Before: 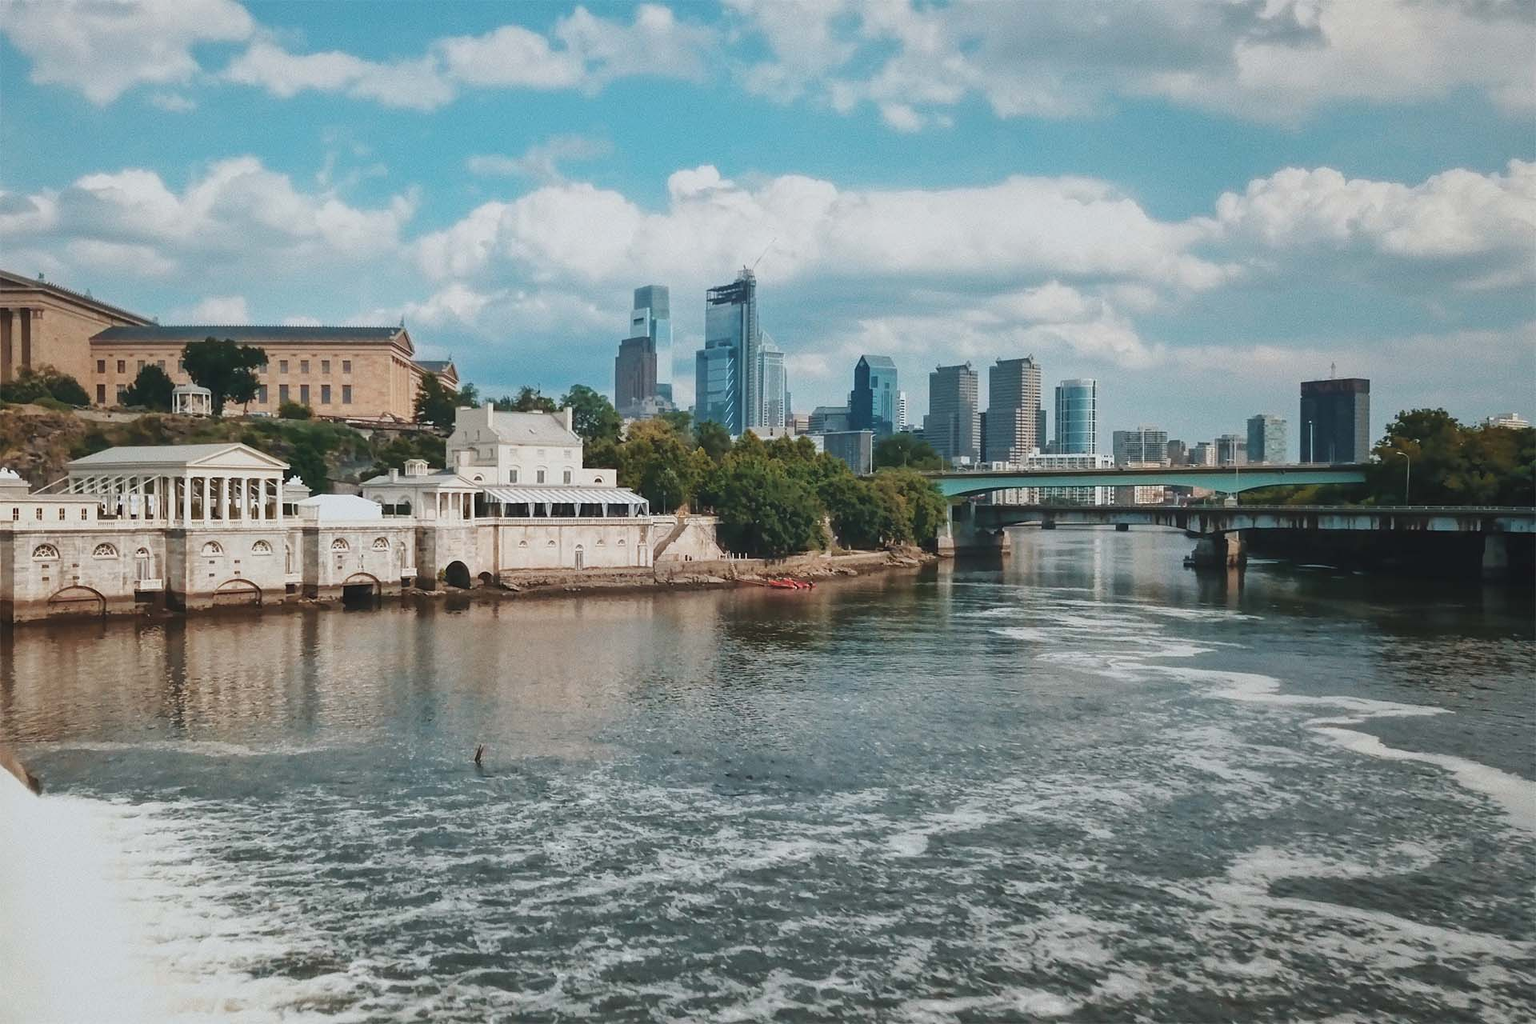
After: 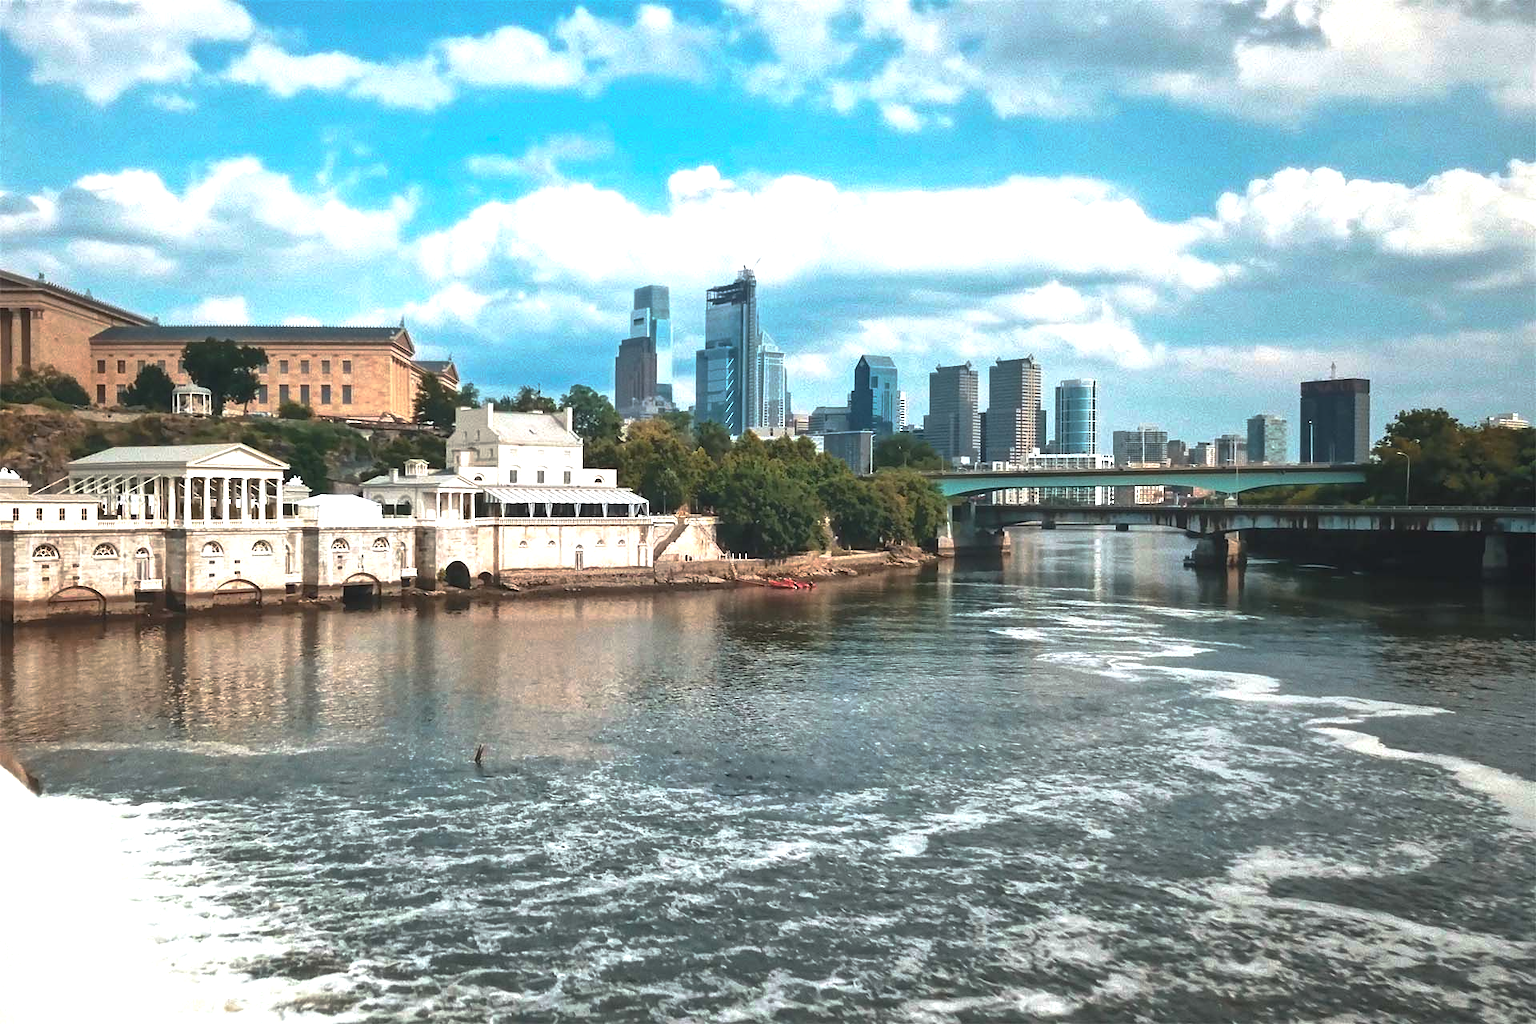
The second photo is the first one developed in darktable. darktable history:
base curve: curves: ch0 [(0, 0) (0.595, 0.418) (1, 1)], preserve colors none
exposure: exposure 0.943 EV, compensate highlight preservation false
